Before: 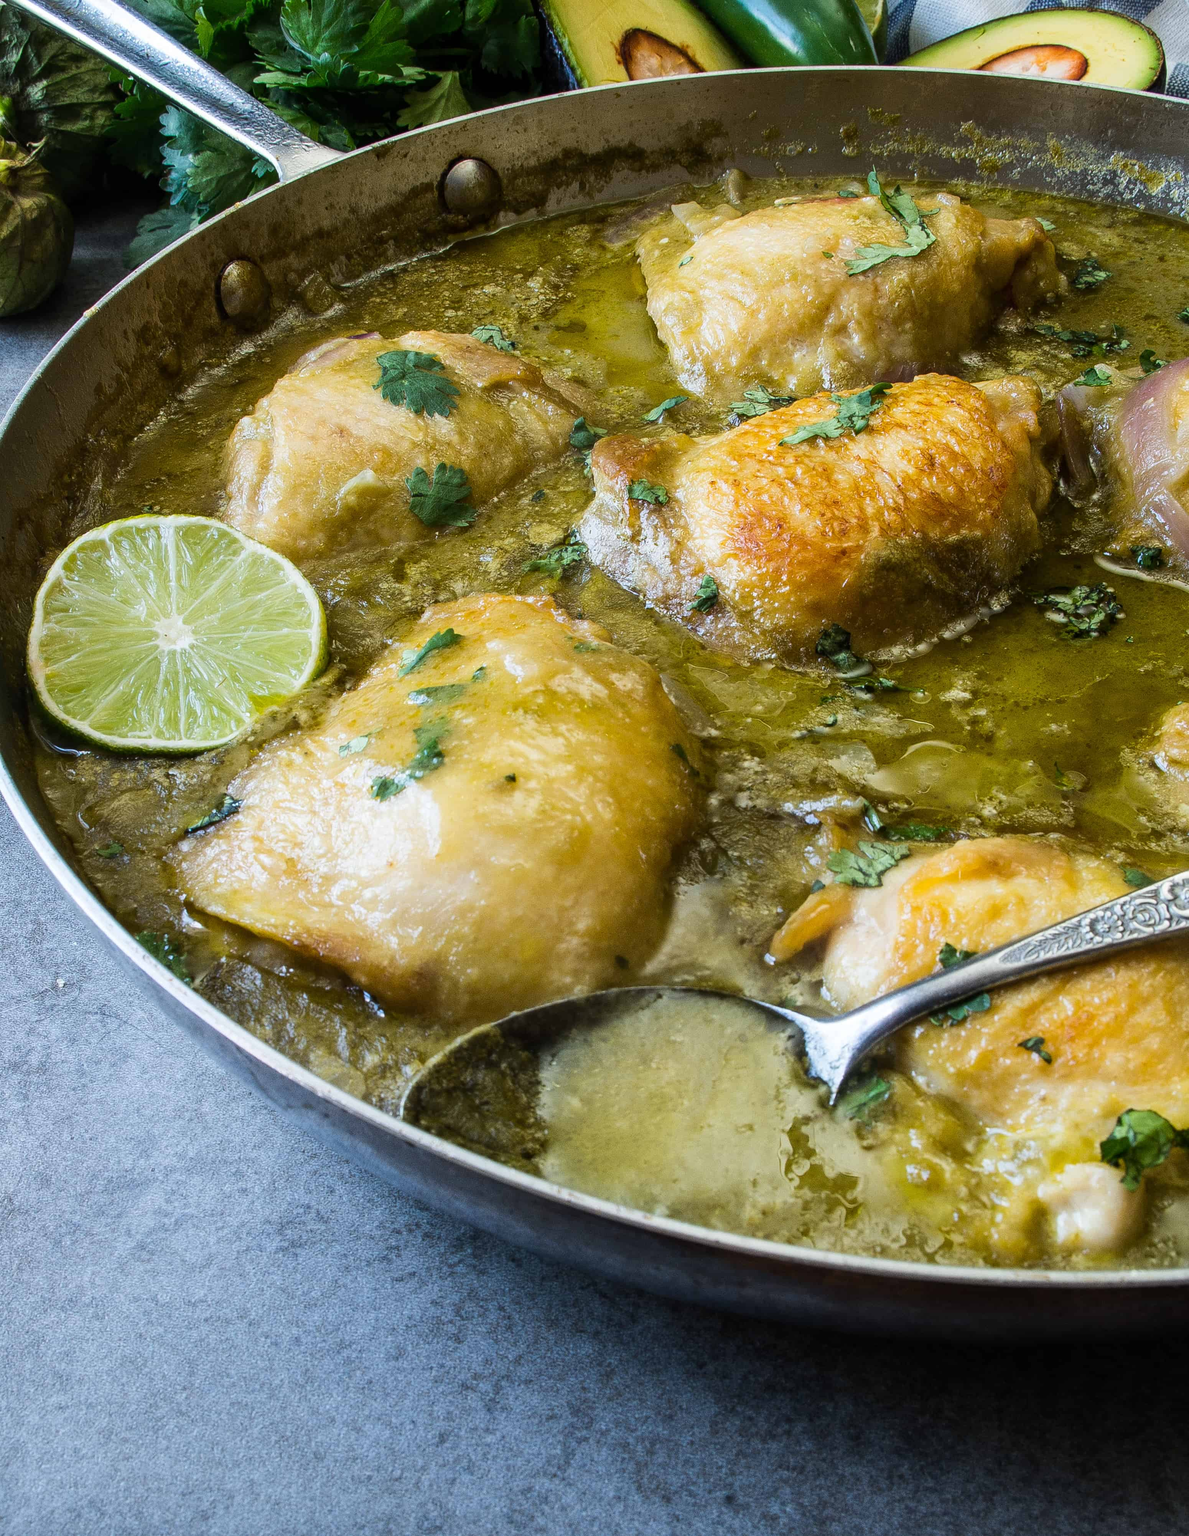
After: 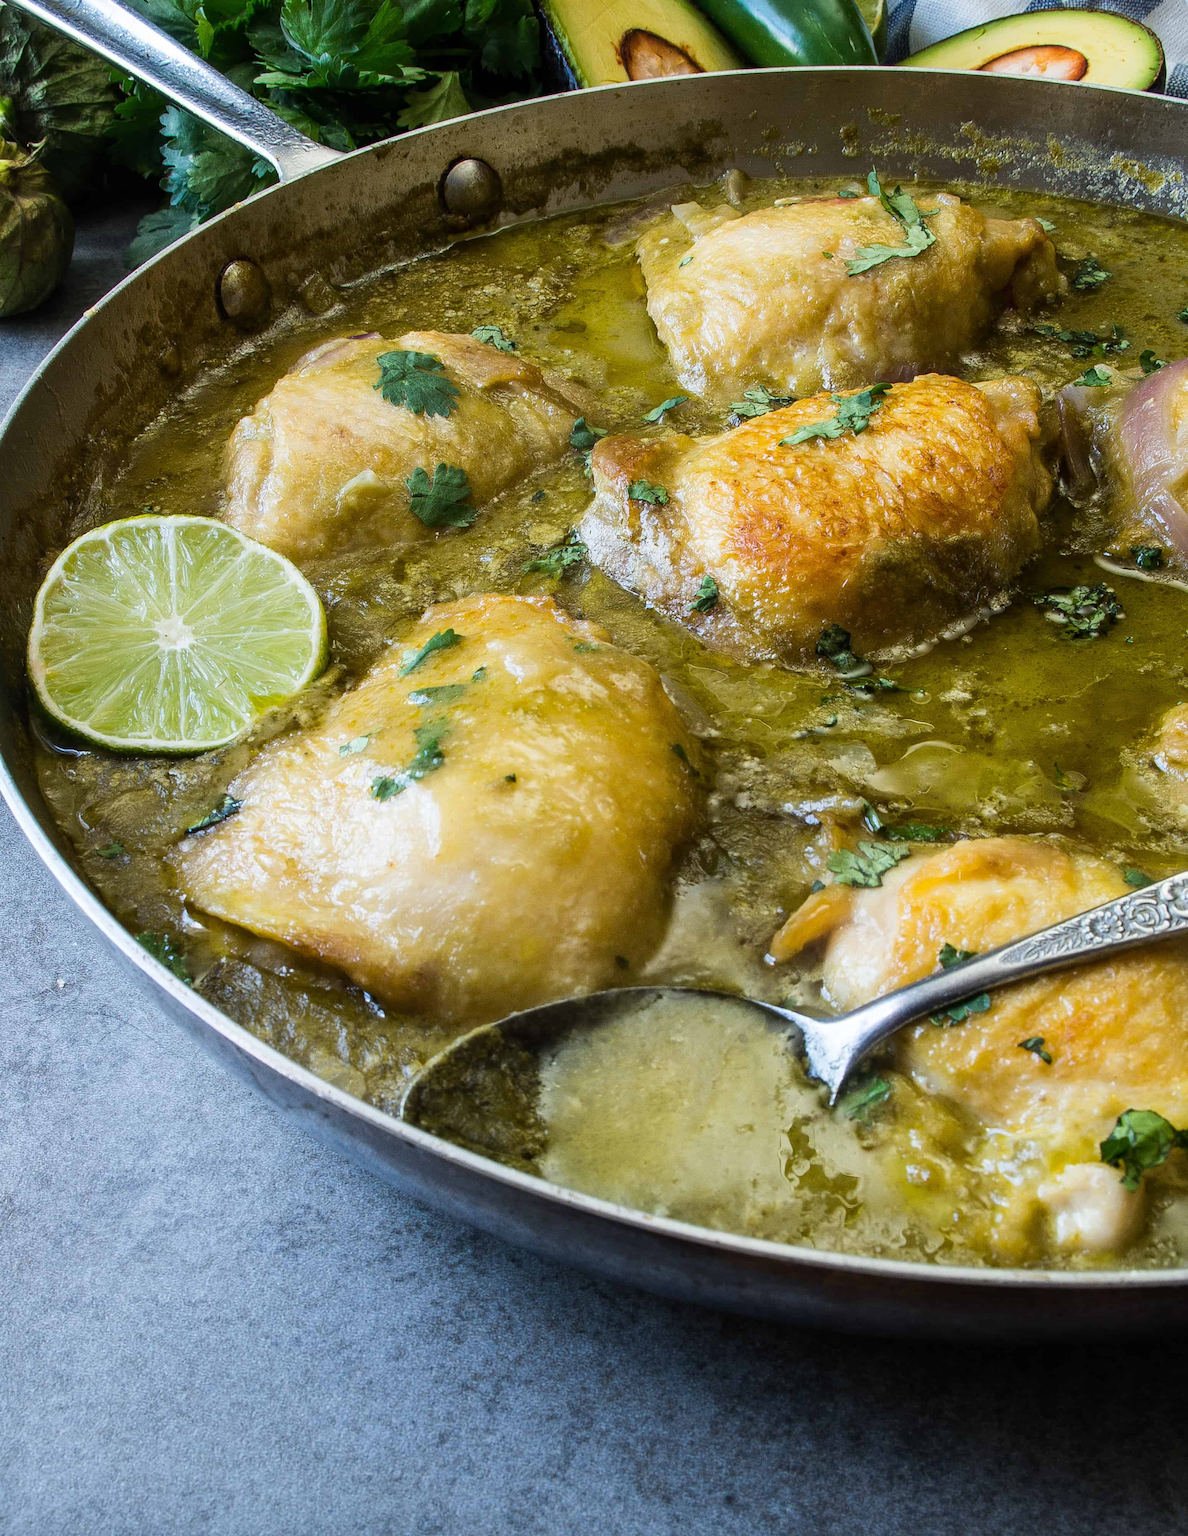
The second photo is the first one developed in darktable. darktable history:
base curve: curves: ch0 [(0, 0) (0.297, 0.298) (1, 1)]
